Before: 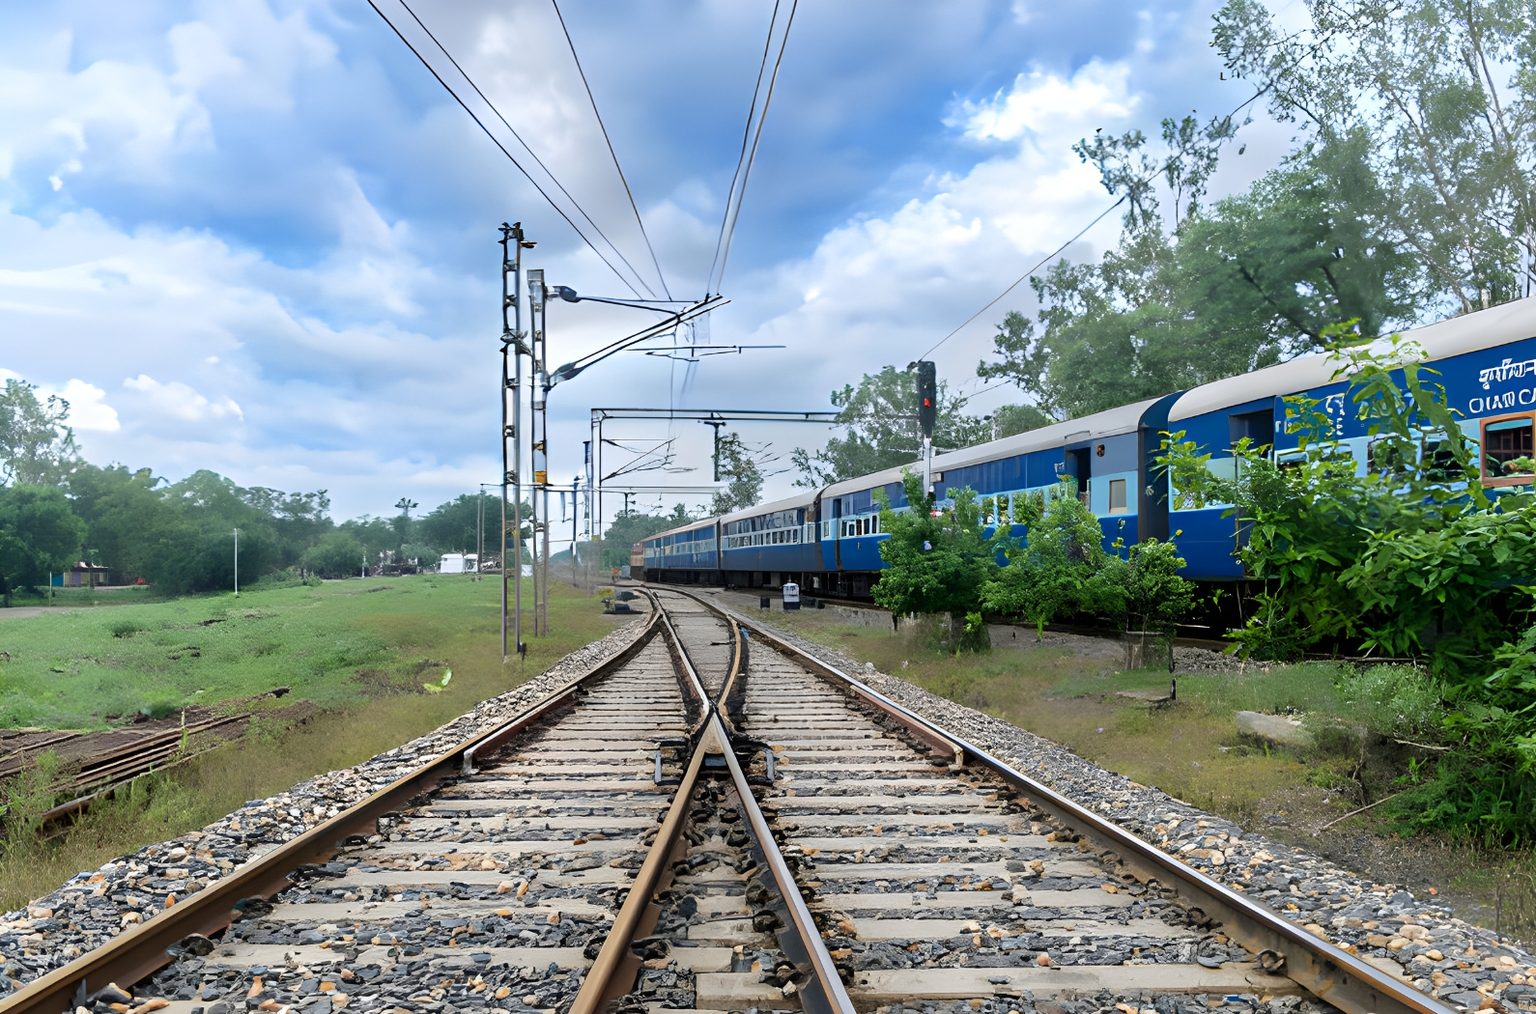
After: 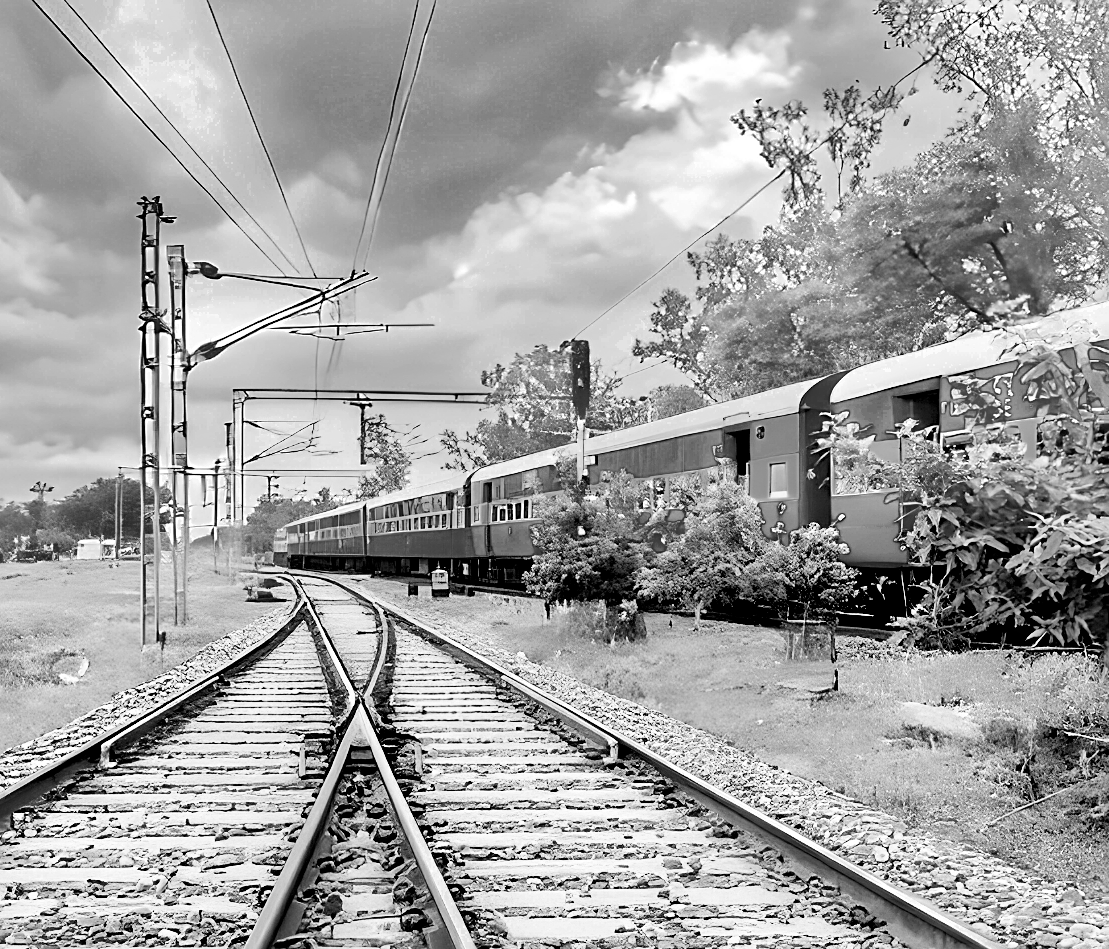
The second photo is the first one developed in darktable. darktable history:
crop and rotate: left 23.899%, top 3.251%, right 6.296%, bottom 6.364%
exposure: black level correction 0.006, exposure 2.069 EV, compensate highlight preservation false
filmic rgb: black relative exposure -7.65 EV, white relative exposure 4.56 EV, hardness 3.61, contrast 1.055
sharpen: amount 0.499
color zones: curves: ch0 [(0.002, 0.589) (0.107, 0.484) (0.146, 0.249) (0.217, 0.352) (0.309, 0.525) (0.39, 0.404) (0.455, 0.169) (0.597, 0.055) (0.724, 0.212) (0.775, 0.691) (0.869, 0.571) (1, 0.587)]; ch1 [(0, 0) (0.143, 0) (0.286, 0) (0.429, 0) (0.571, 0) (0.714, 0) (0.857, 0)]
tone equalizer: edges refinement/feathering 500, mask exposure compensation -1.57 EV, preserve details no
shadows and highlights: soften with gaussian
